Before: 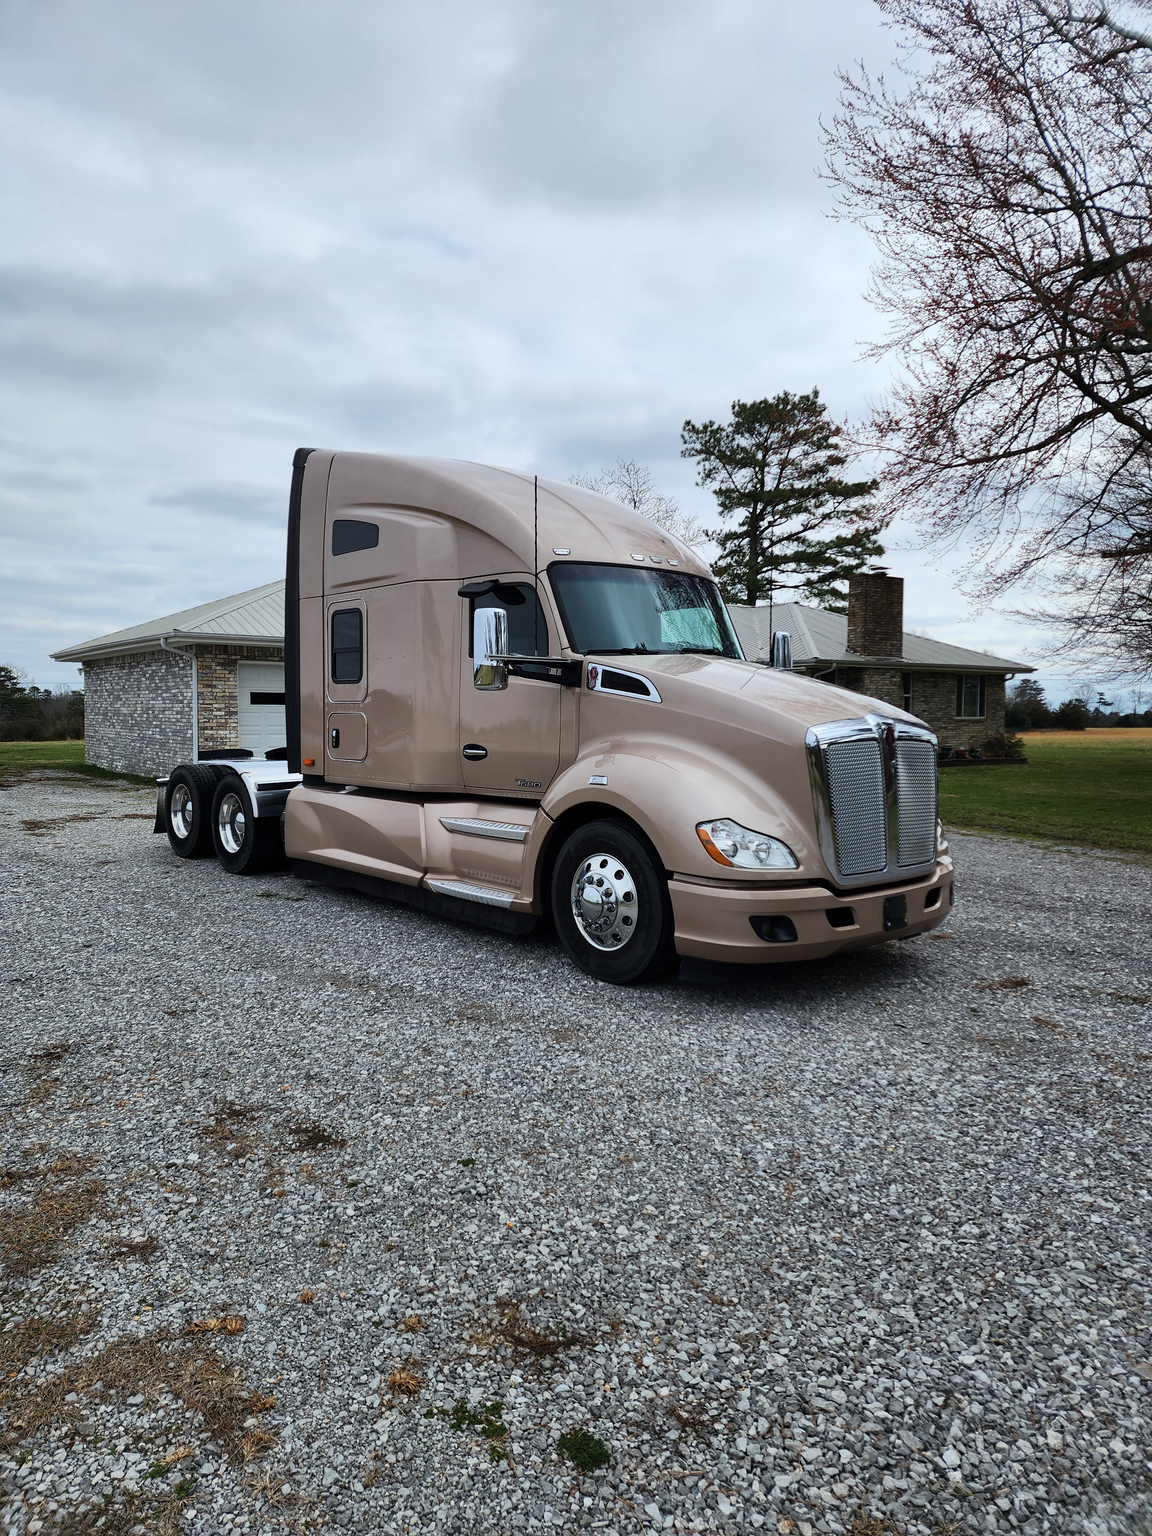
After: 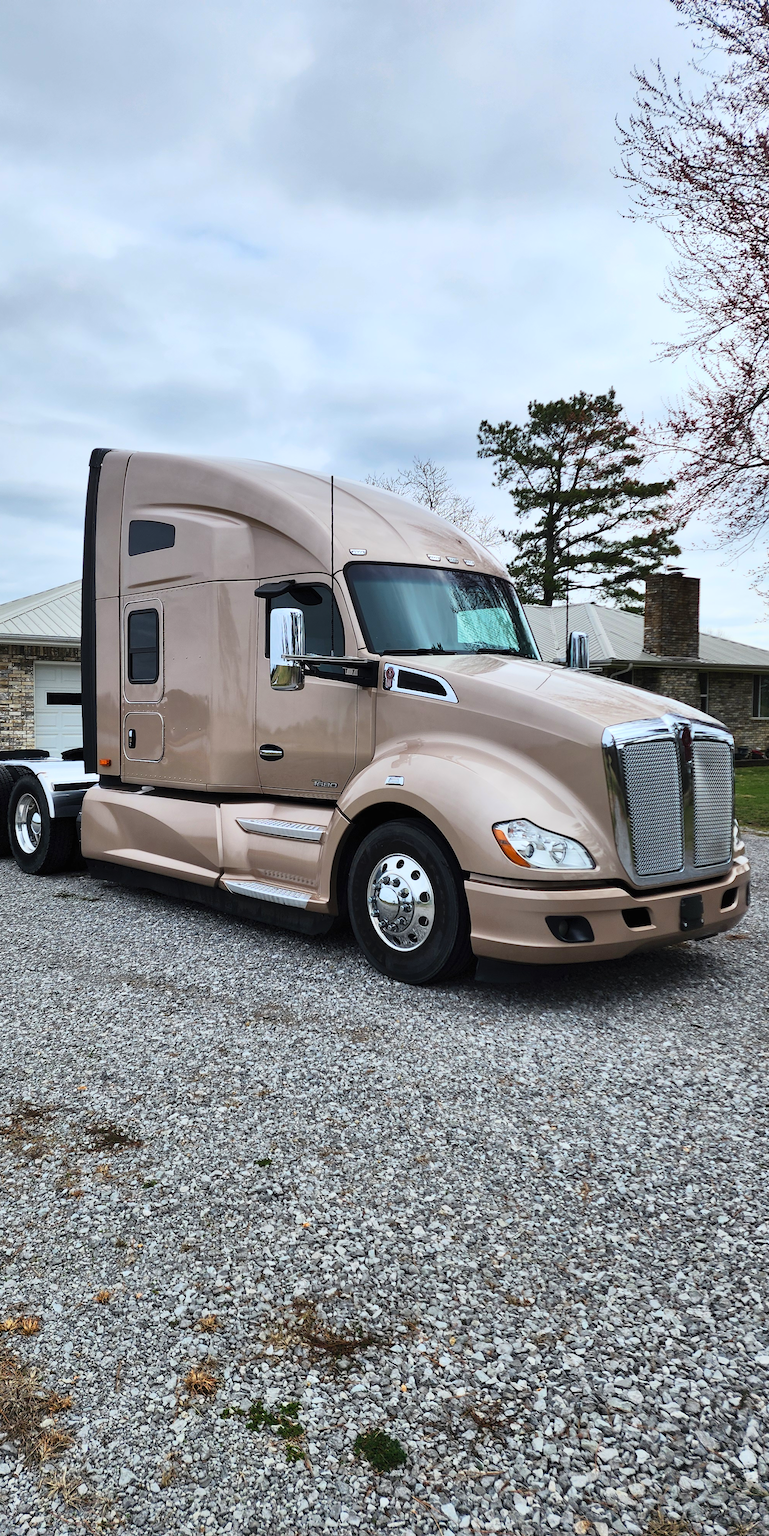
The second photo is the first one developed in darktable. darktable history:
crop and rotate: left 17.732%, right 15.423%
contrast brightness saturation: contrast 0.2, brightness 0.16, saturation 0.22
shadows and highlights: soften with gaussian
